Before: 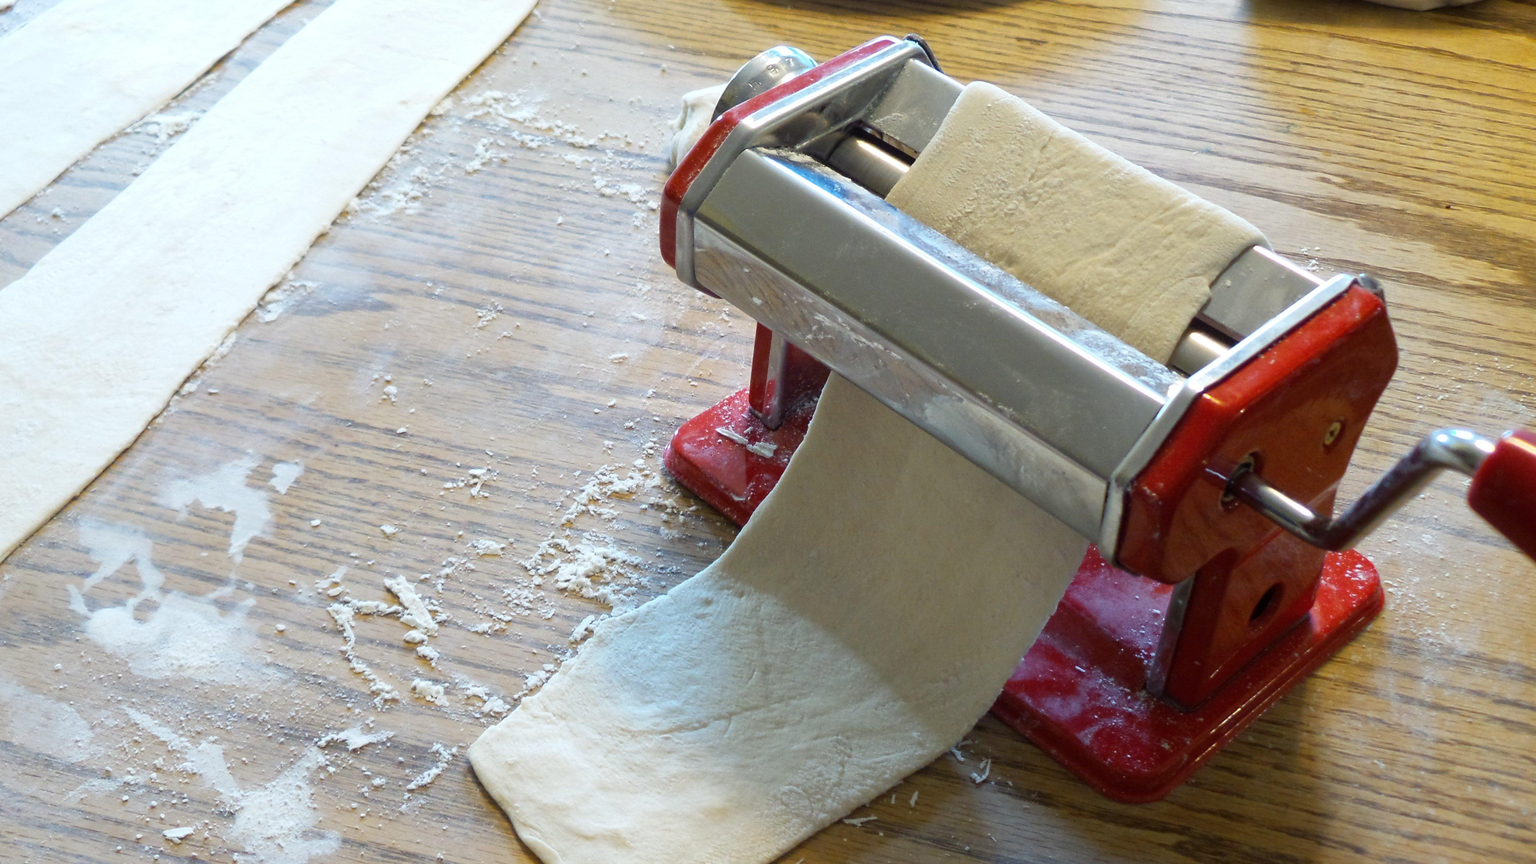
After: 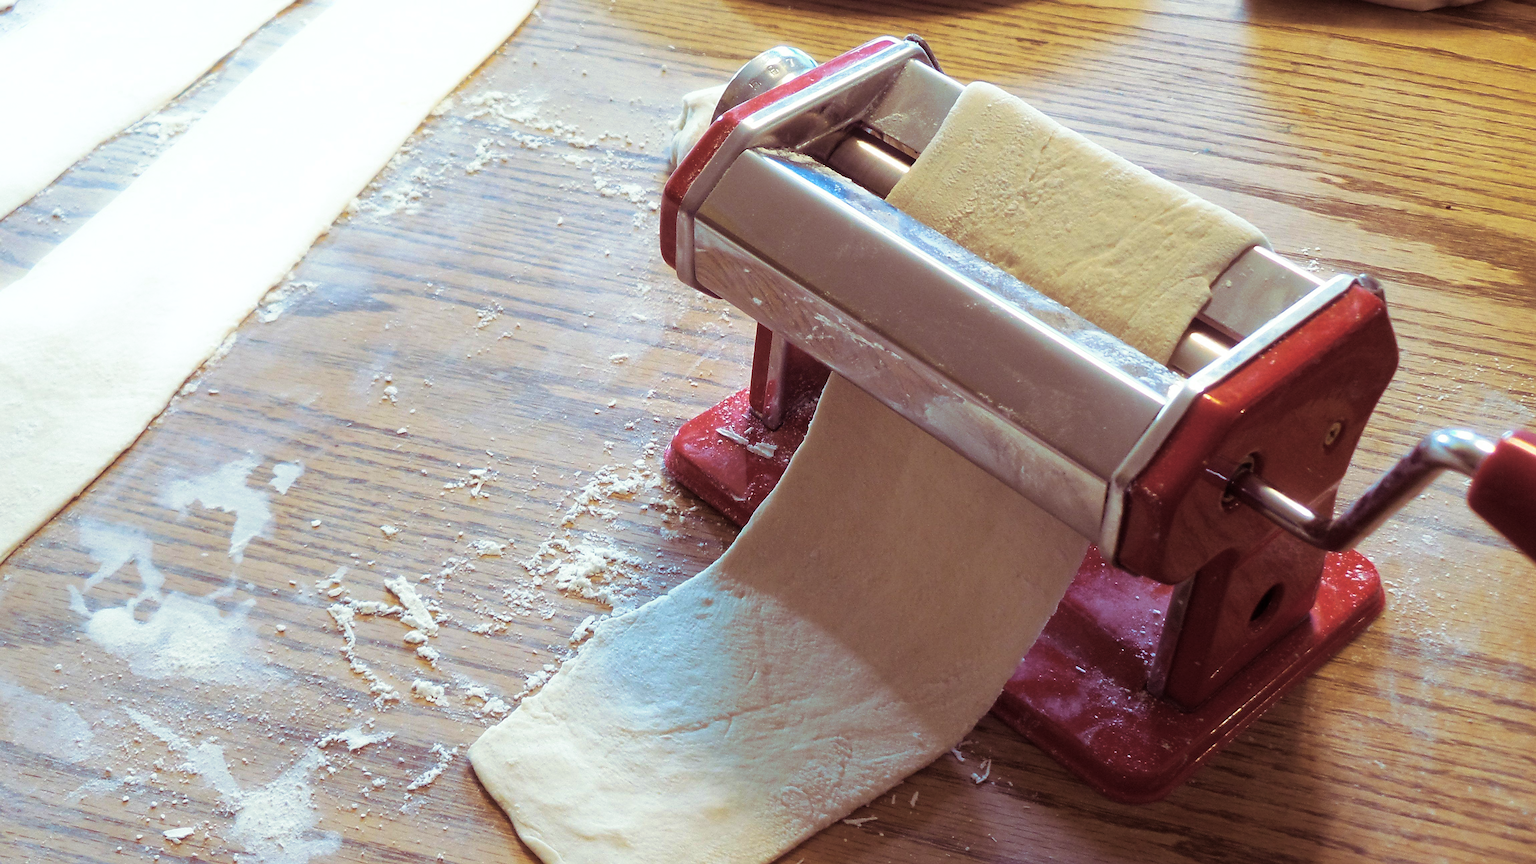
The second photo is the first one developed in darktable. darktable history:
velvia: on, module defaults
bloom: size 9%, threshold 100%, strength 7%
split-toning: on, module defaults
sharpen: on, module defaults
